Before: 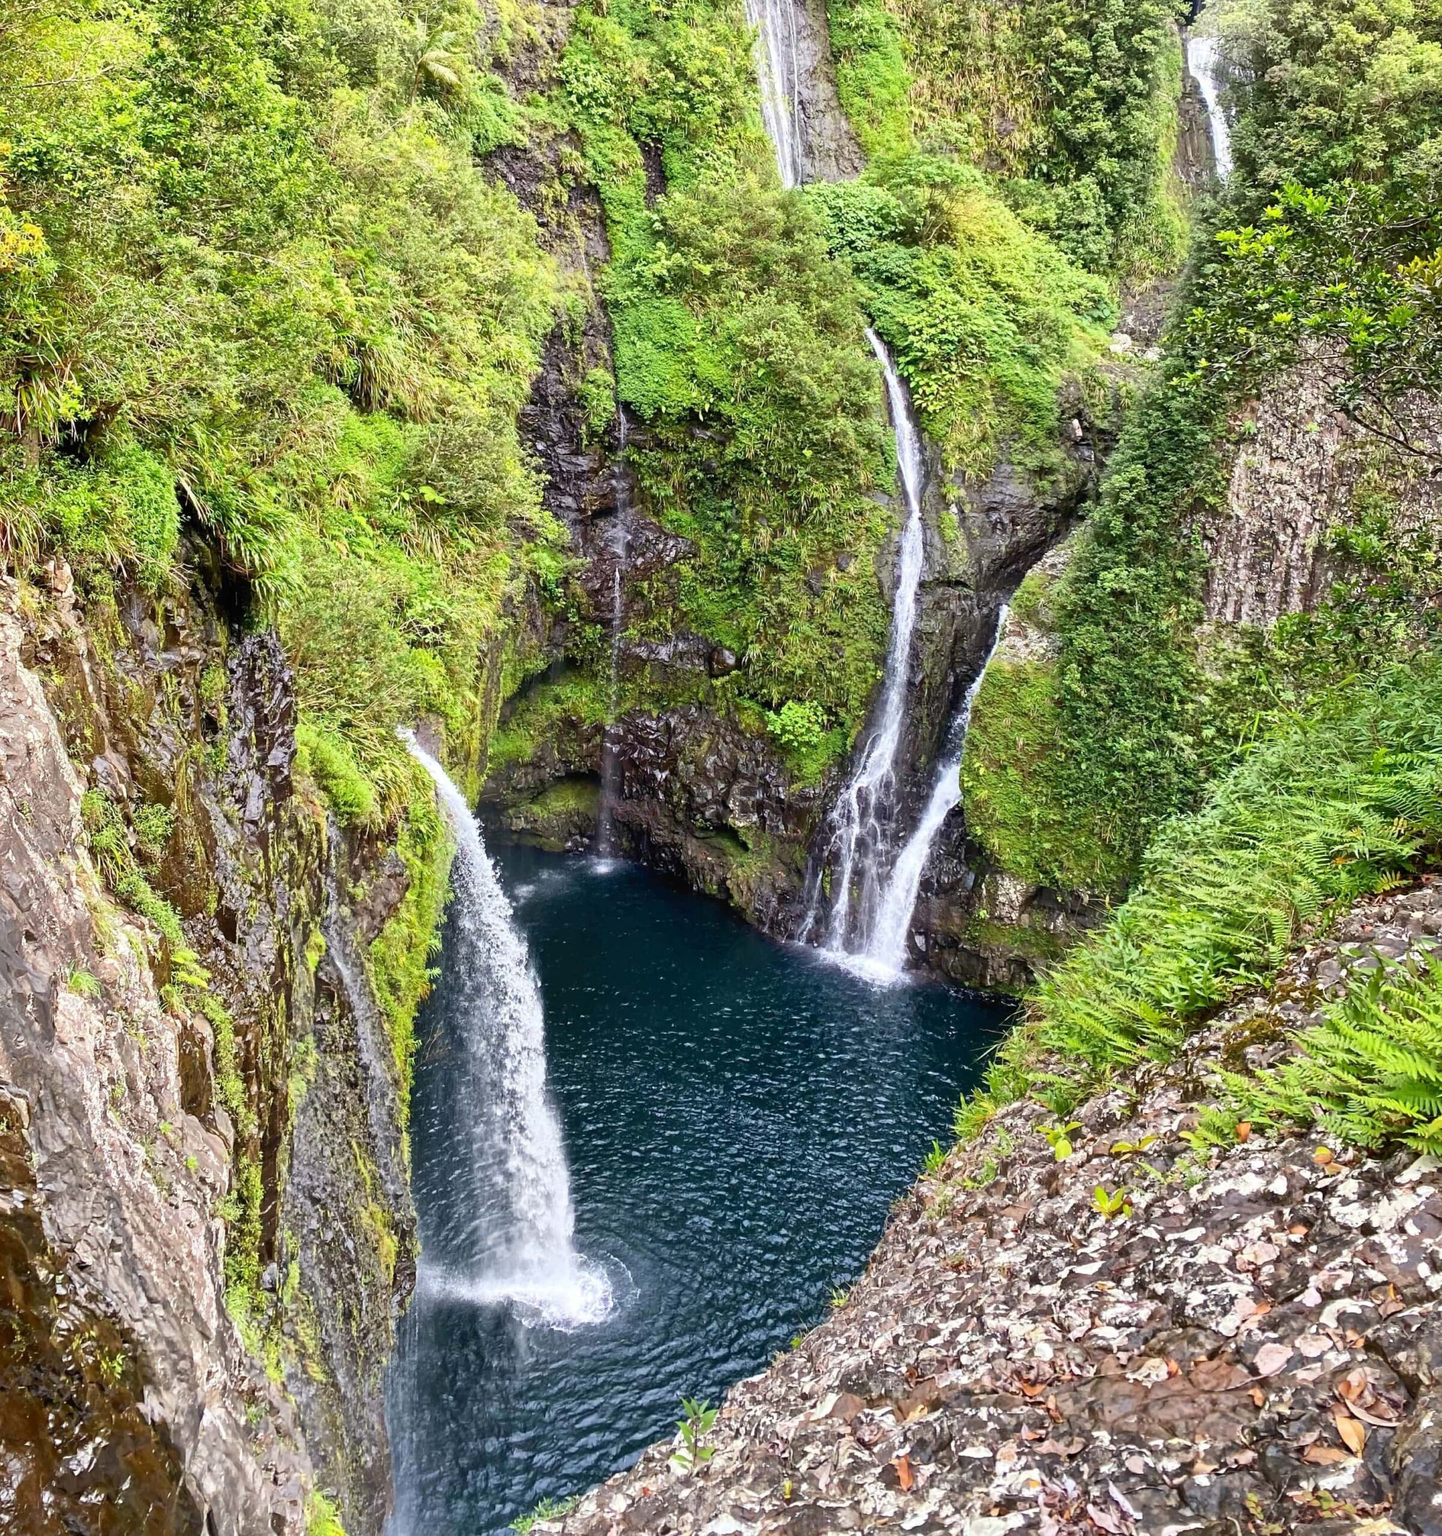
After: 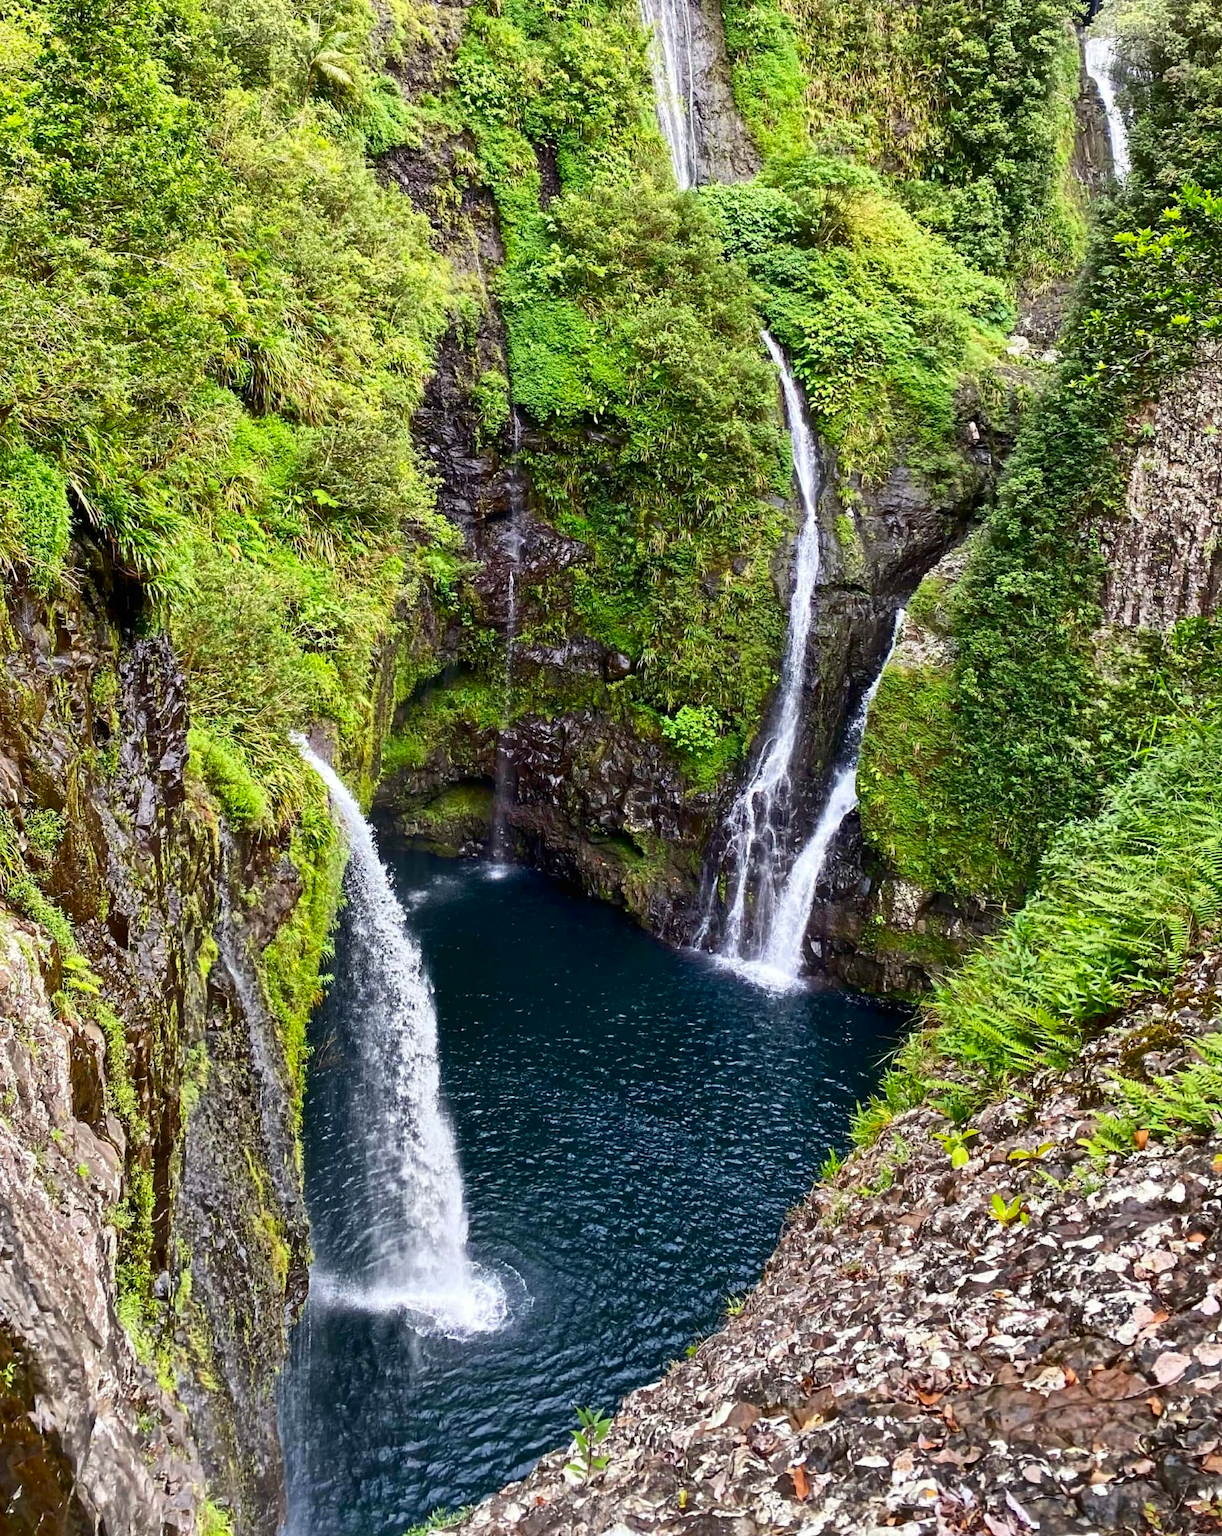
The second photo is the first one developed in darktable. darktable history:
crop: left 7.598%, right 7.873%
contrast brightness saturation: contrast 0.07, brightness -0.14, saturation 0.11
tone equalizer: on, module defaults
